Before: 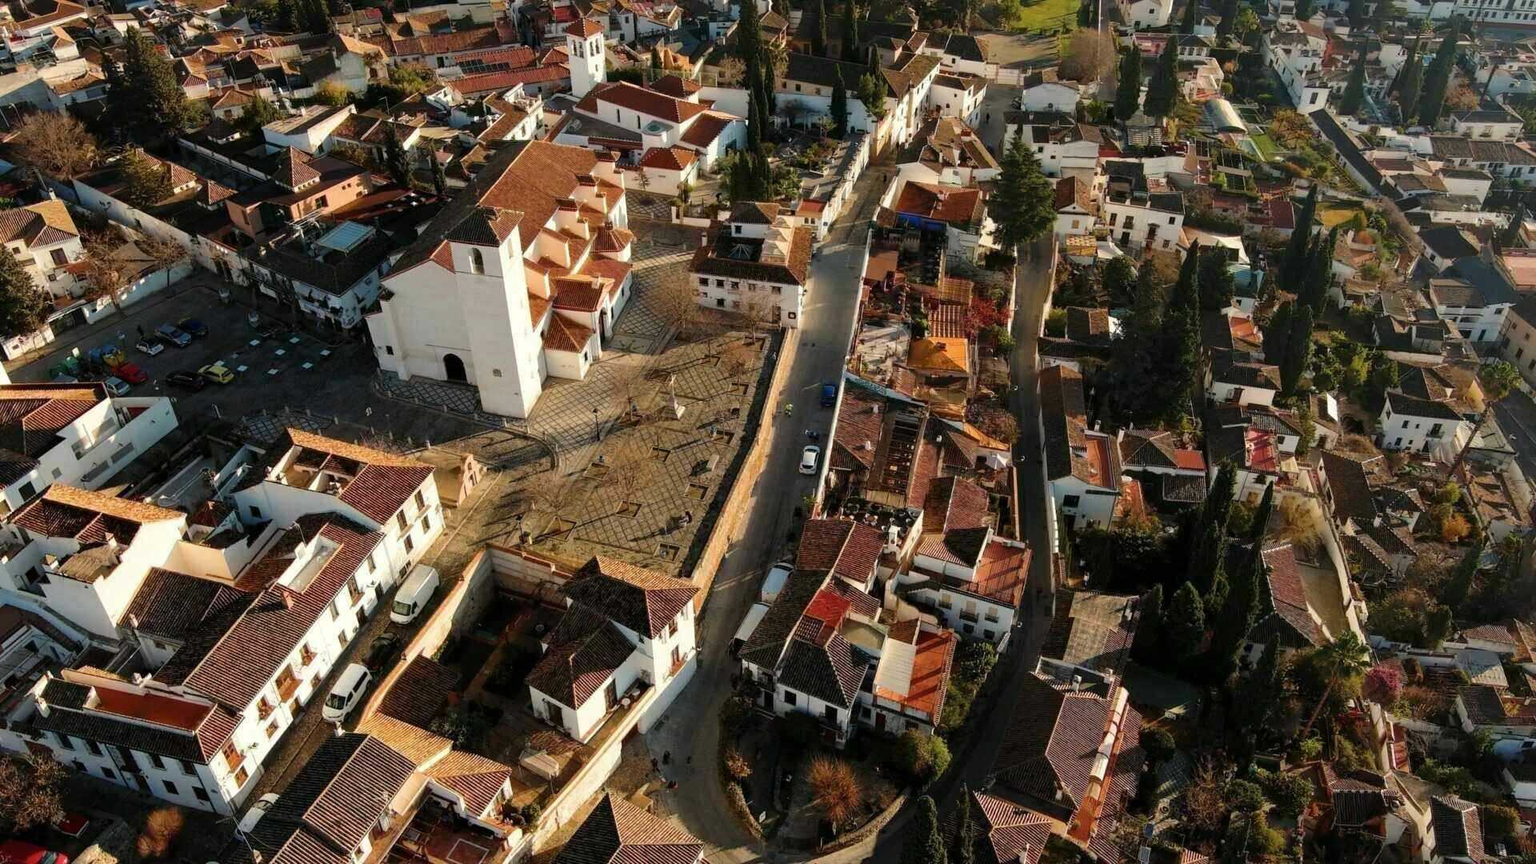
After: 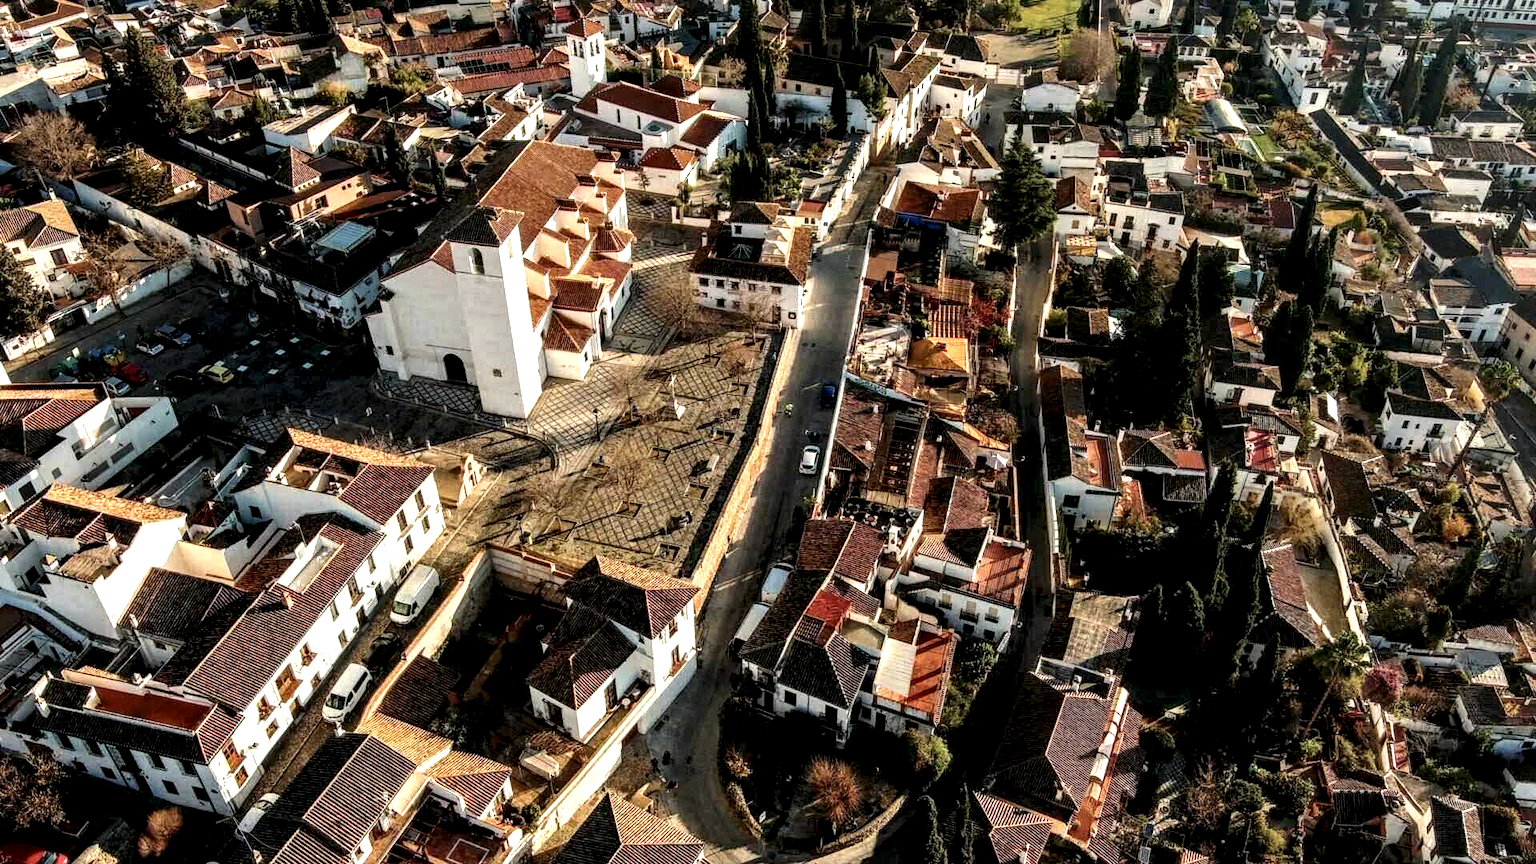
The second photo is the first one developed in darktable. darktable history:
local contrast: detail 205%
